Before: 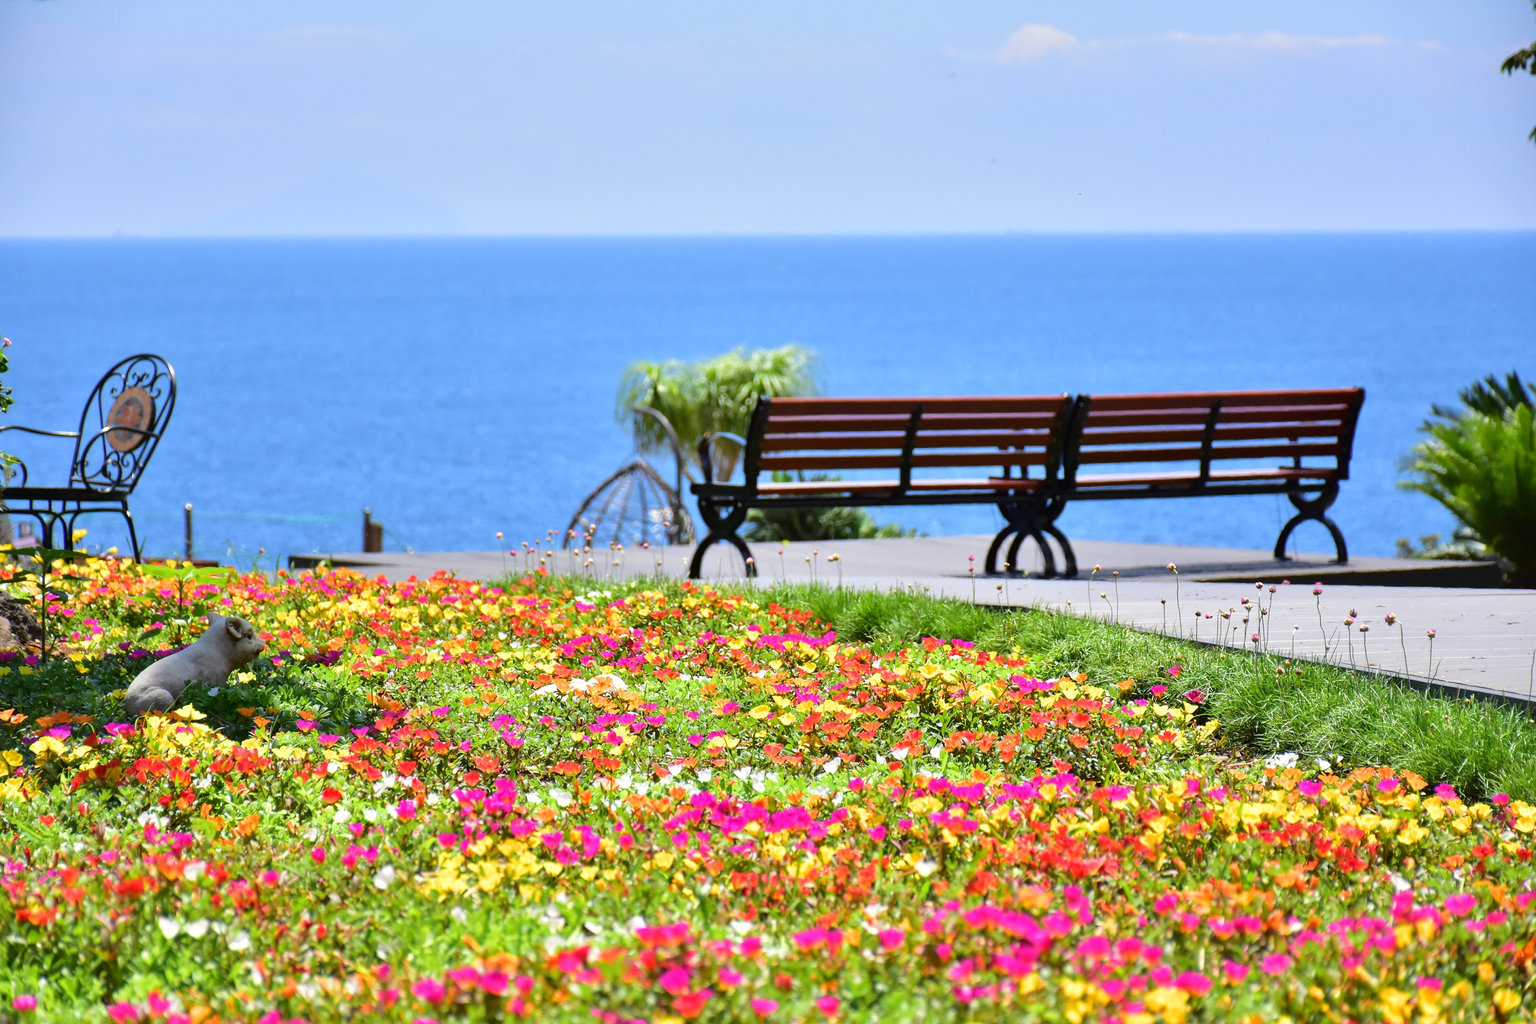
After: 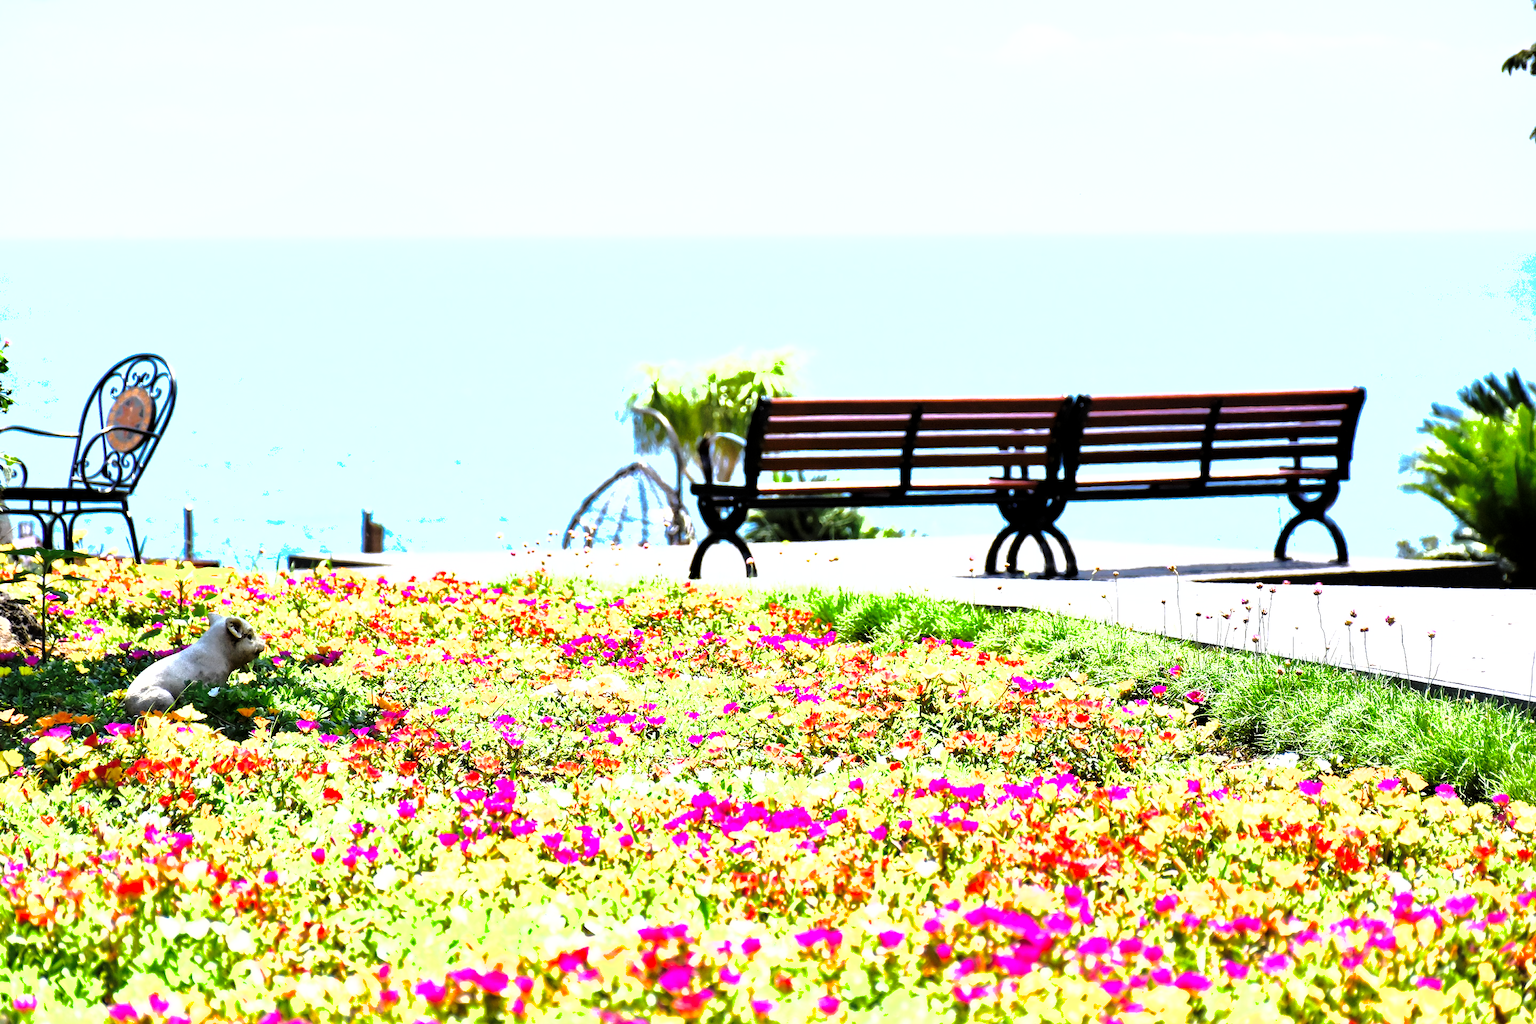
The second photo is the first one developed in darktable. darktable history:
levels: levels [0.044, 0.475, 0.791]
shadows and highlights: on, module defaults
base curve: curves: ch0 [(0, 0) (0.028, 0.03) (0.121, 0.232) (0.46, 0.748) (0.859, 0.968) (1, 1)], preserve colors none
